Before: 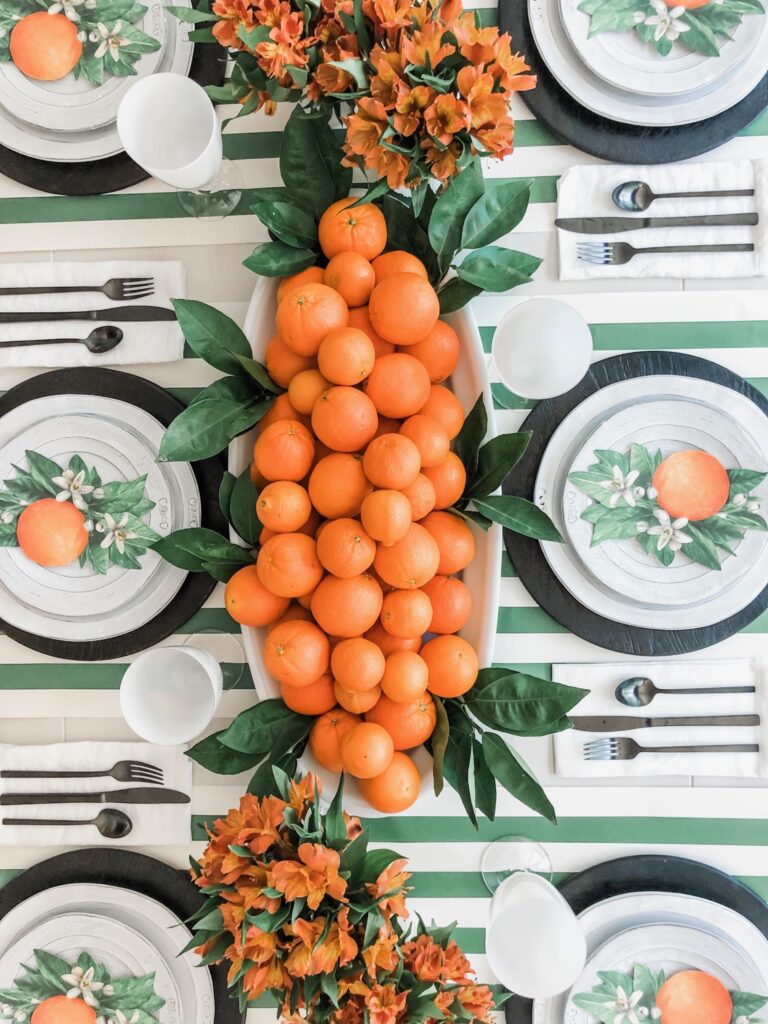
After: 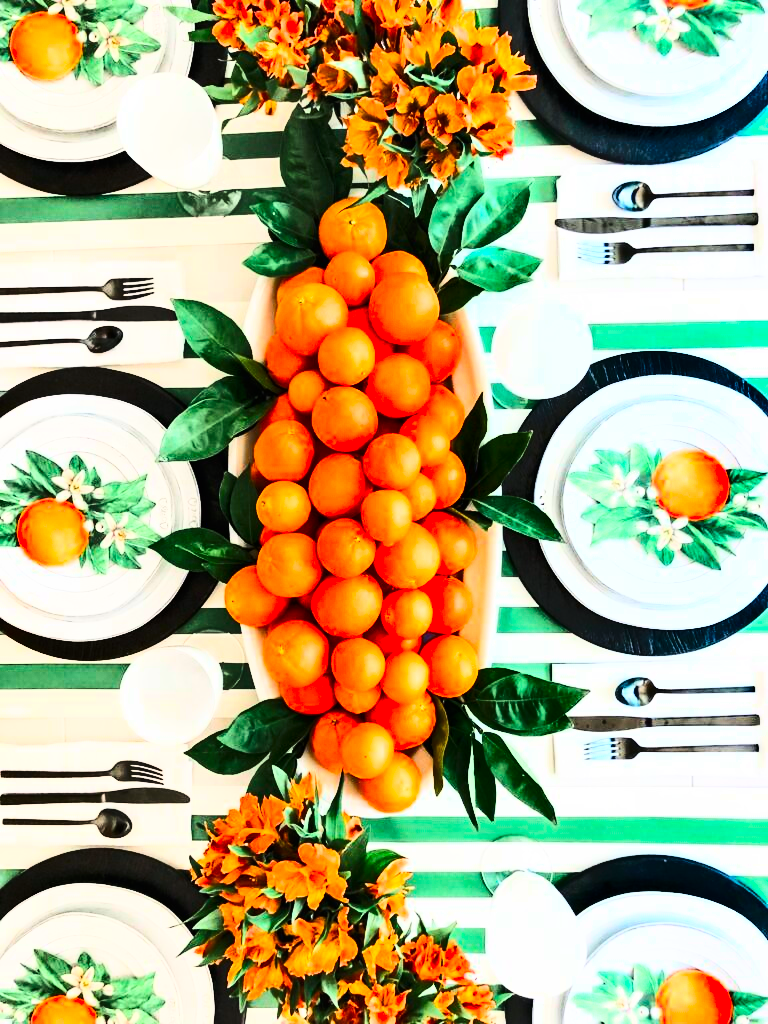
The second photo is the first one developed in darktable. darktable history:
color balance rgb: shadows lift › chroma 1.009%, shadows lift › hue 242.54°, perceptual saturation grading › global saturation 17.815%, global vibrance 11.579%, contrast 4.817%
shadows and highlights: shadows 24.67, highlights -77.95, soften with gaussian
base curve: curves: ch0 [(0, 0) (0.007, 0.004) (0.027, 0.03) (0.046, 0.07) (0.207, 0.54) (0.442, 0.872) (0.673, 0.972) (1, 1)]
contrast brightness saturation: contrast 0.204, brightness 0.16, saturation 0.22
